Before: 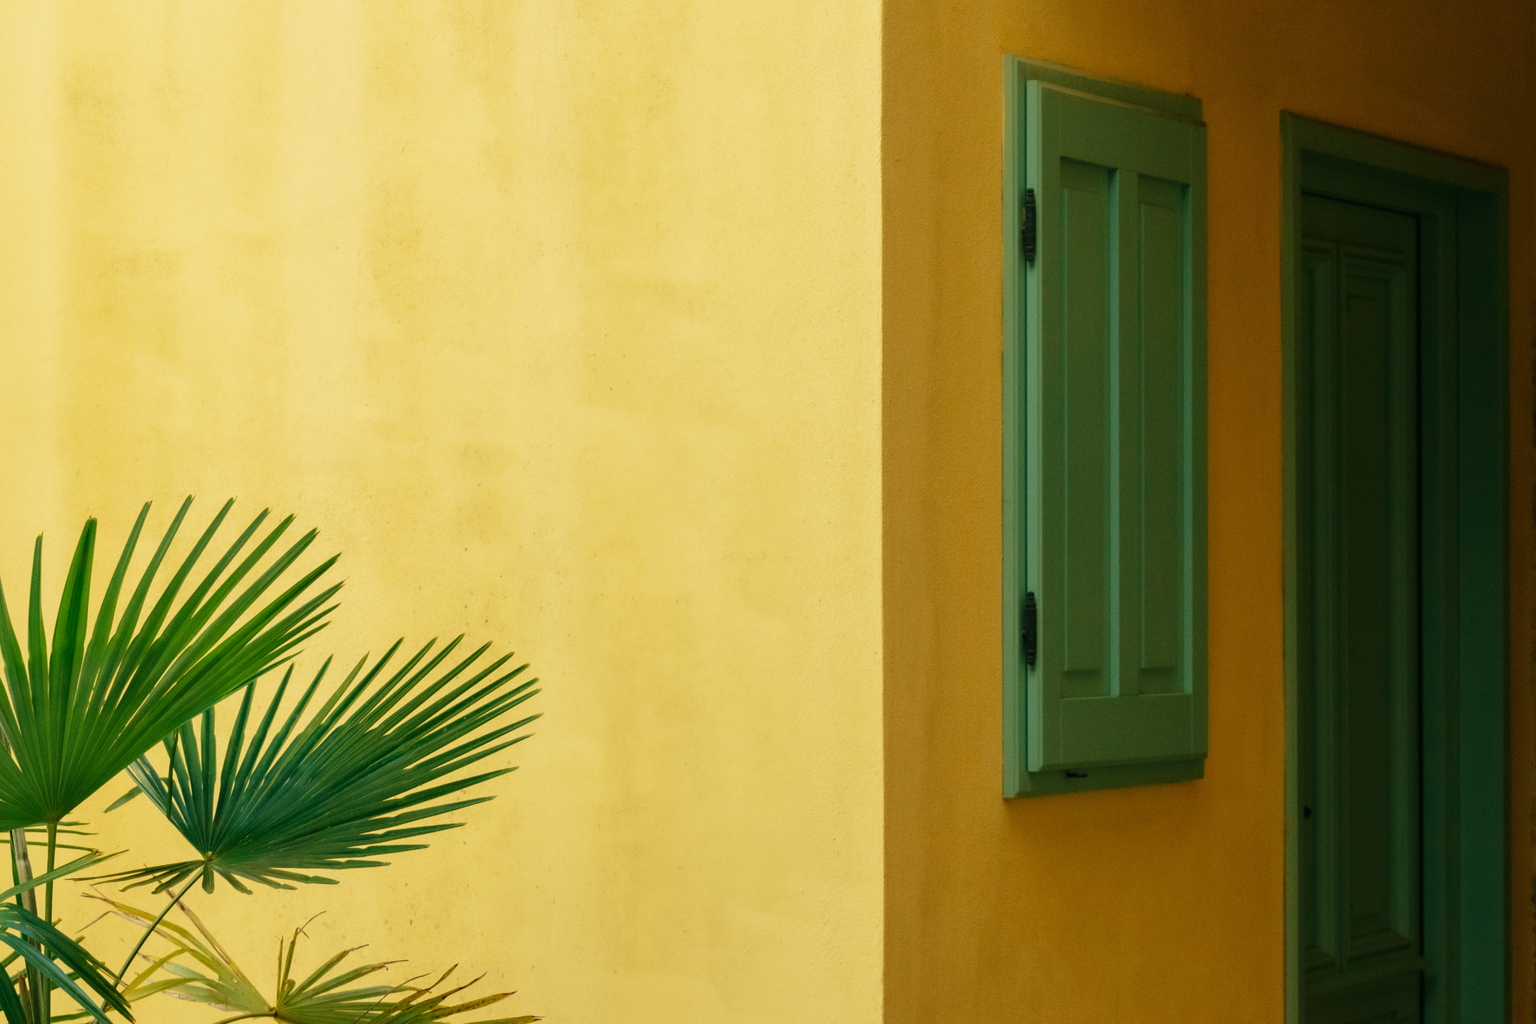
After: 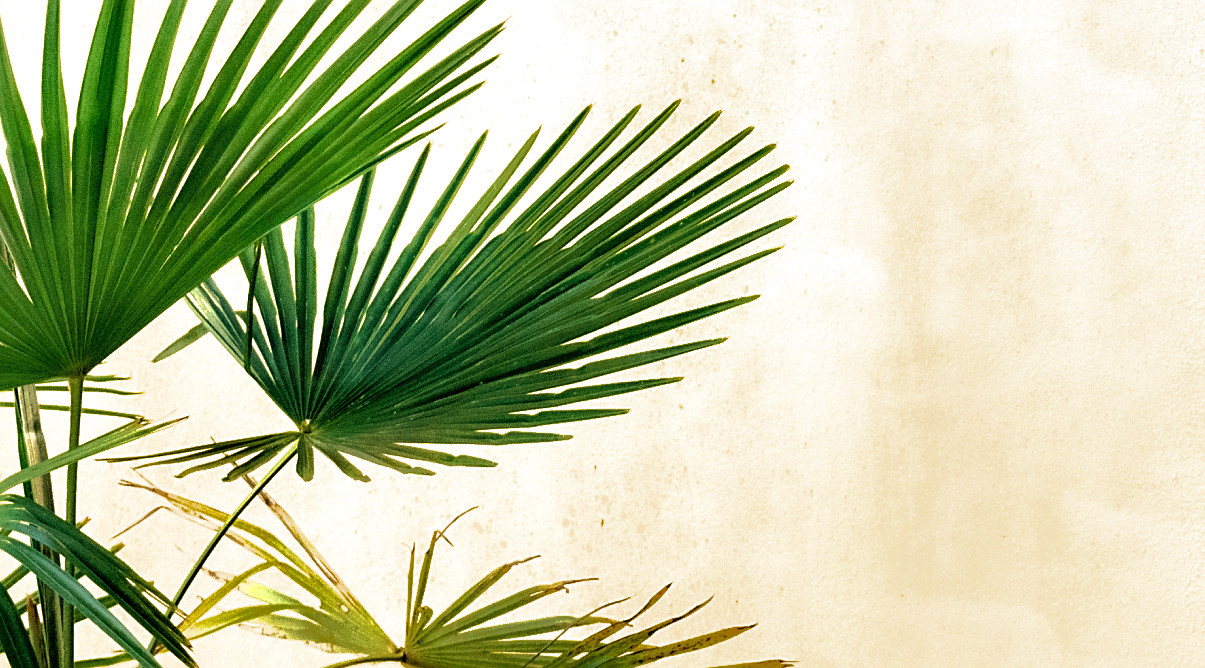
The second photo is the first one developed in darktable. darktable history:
local contrast: highlights 106%, shadows 101%, detail 119%, midtone range 0.2
shadows and highlights: highlights -59.86
sharpen: on, module defaults
filmic rgb: black relative exposure -8.21 EV, white relative exposure 2.23 EV, hardness 7.08, latitude 85.84%, contrast 1.699, highlights saturation mix -4.14%, shadows ↔ highlights balance -1.89%
exposure: black level correction 0.001, exposure 0.499 EV, compensate highlight preservation false
crop and rotate: top 55.275%, right 46.448%, bottom 0.167%
tone equalizer: on, module defaults
